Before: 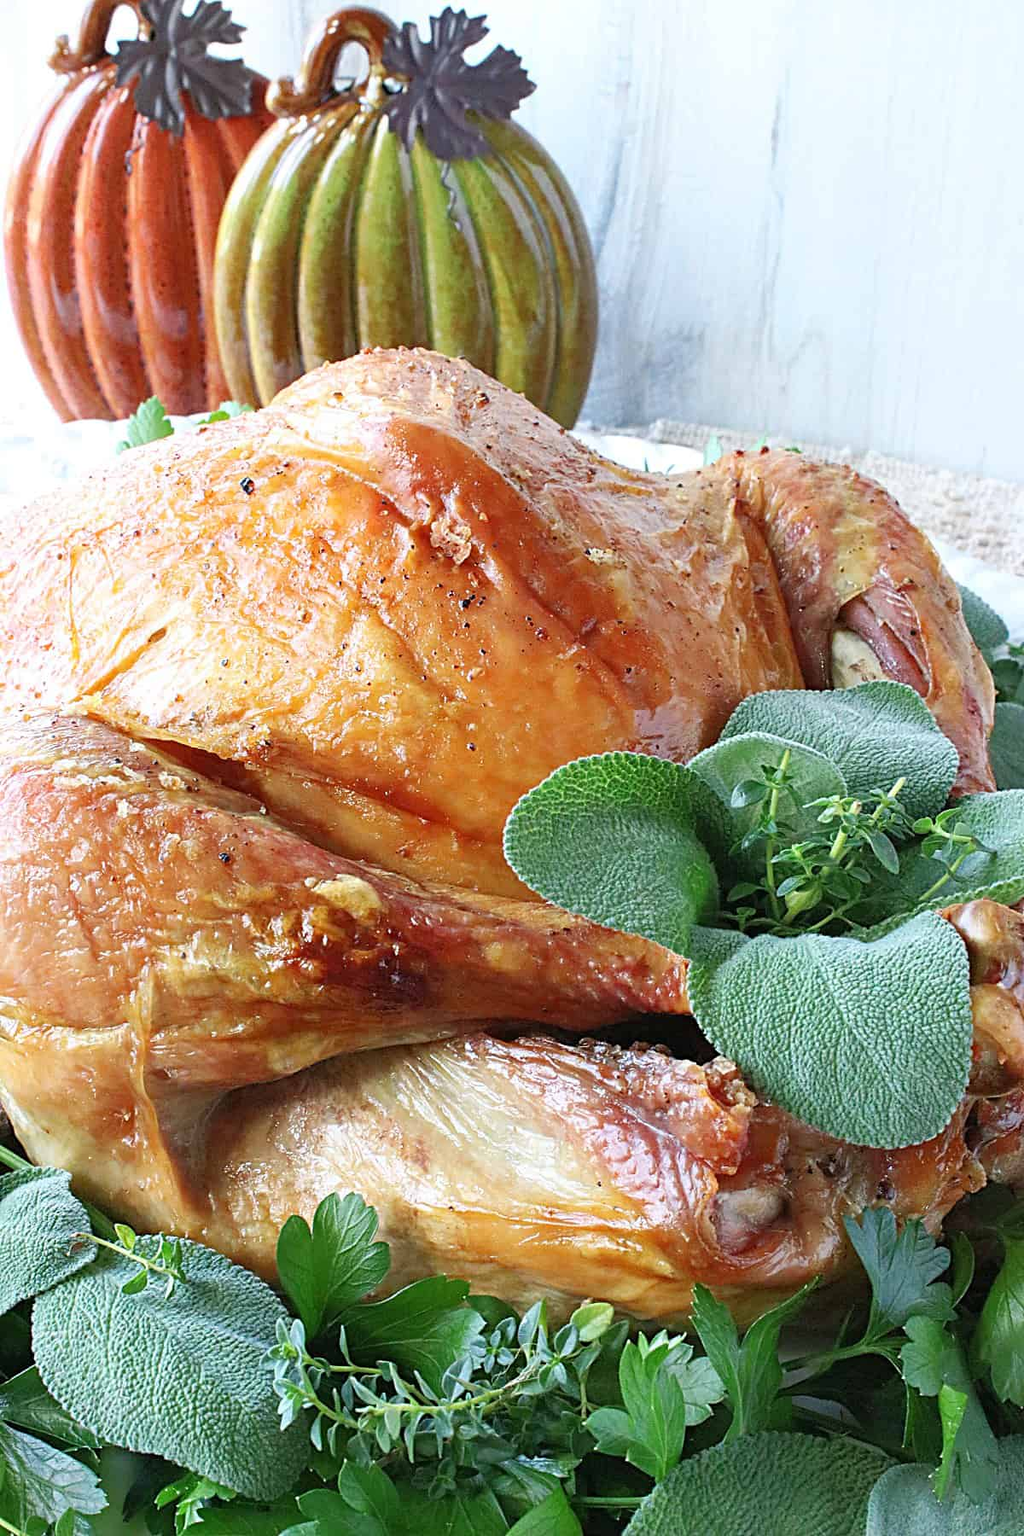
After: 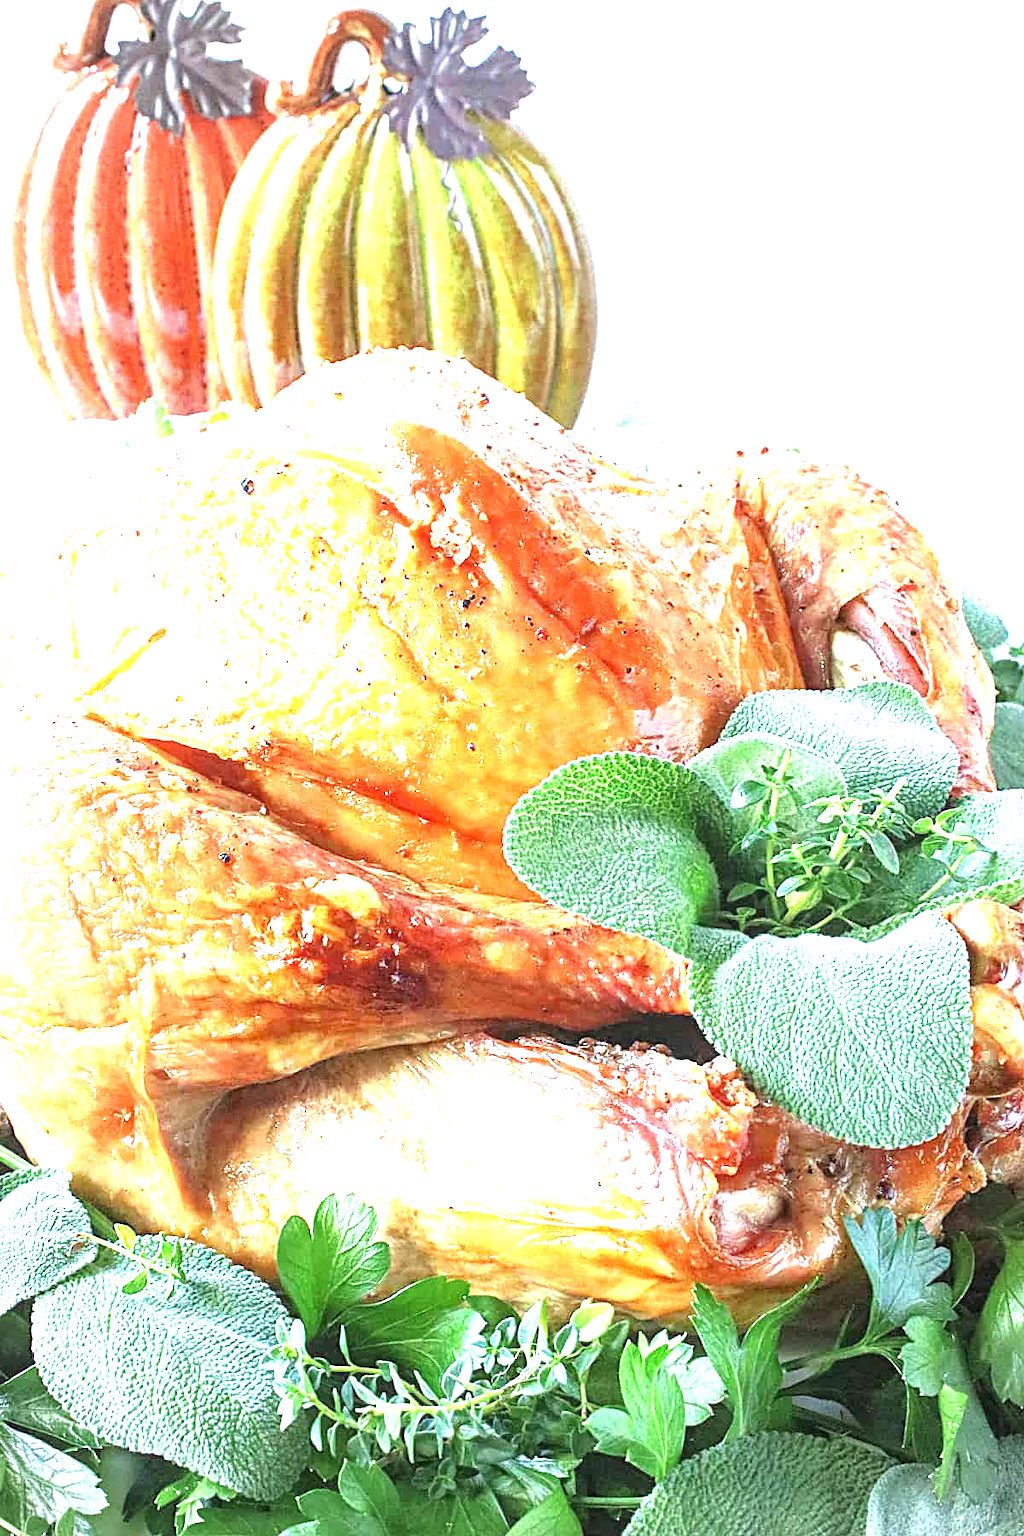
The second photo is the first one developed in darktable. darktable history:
vignetting: fall-off radius 60.92%
local contrast: on, module defaults
exposure: black level correction 0, exposure 1.741 EV, compensate exposure bias true, compensate highlight preservation false
